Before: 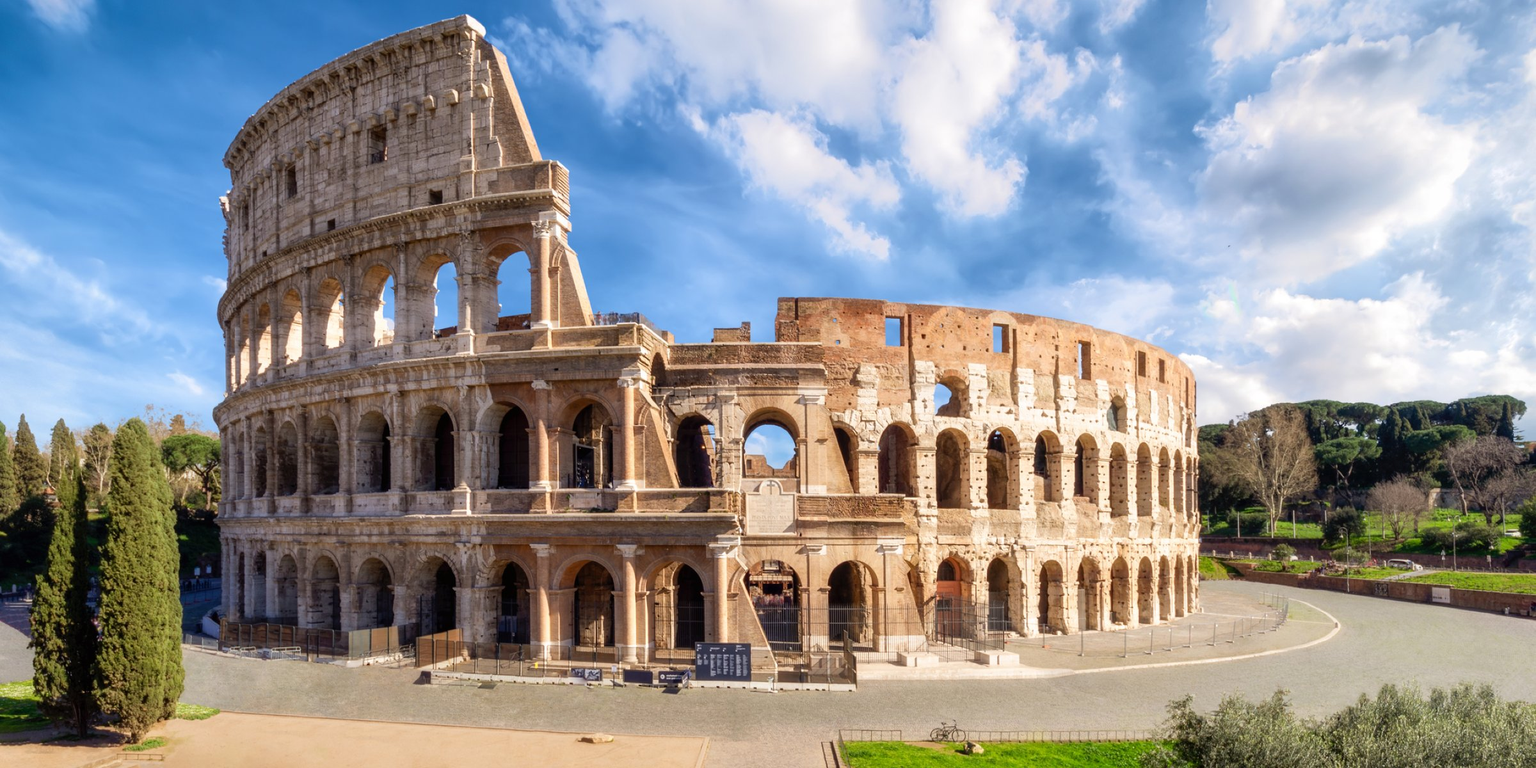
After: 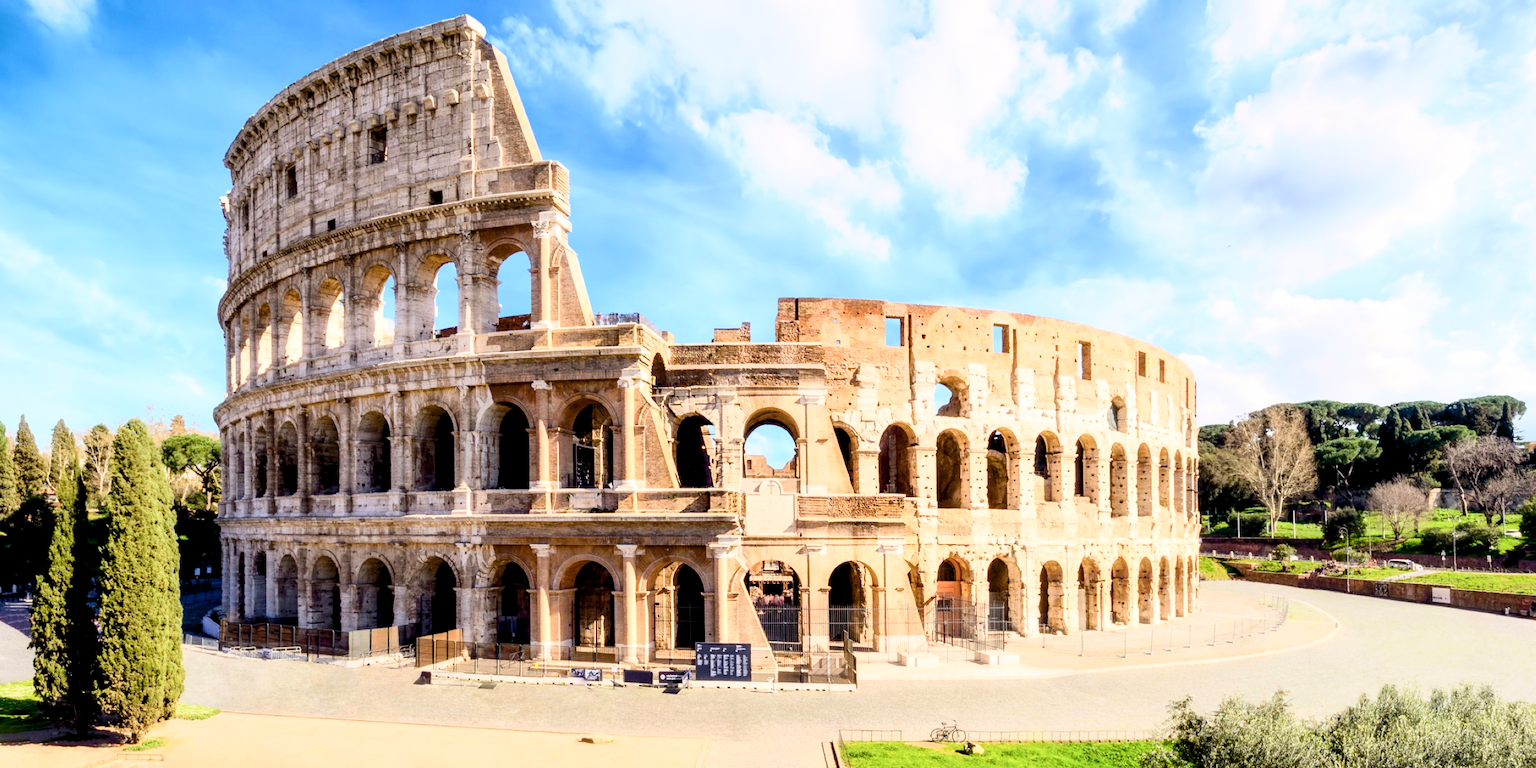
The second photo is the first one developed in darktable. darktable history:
tone curve: curves: ch0 [(0, 0) (0.003, 0.003) (0.011, 0.013) (0.025, 0.028) (0.044, 0.05) (0.069, 0.079) (0.1, 0.113) (0.136, 0.154) (0.177, 0.201) (0.224, 0.268) (0.277, 0.38) (0.335, 0.486) (0.399, 0.588) (0.468, 0.688) (0.543, 0.787) (0.623, 0.854) (0.709, 0.916) (0.801, 0.957) (0.898, 0.978) (1, 1)], color space Lab, independent channels, preserve colors none
color balance rgb: global offset › luminance -0.847%, perceptual saturation grading › global saturation 20%, perceptual saturation grading › highlights -25.001%, perceptual saturation grading › shadows 24.734%, global vibrance 15.653%
